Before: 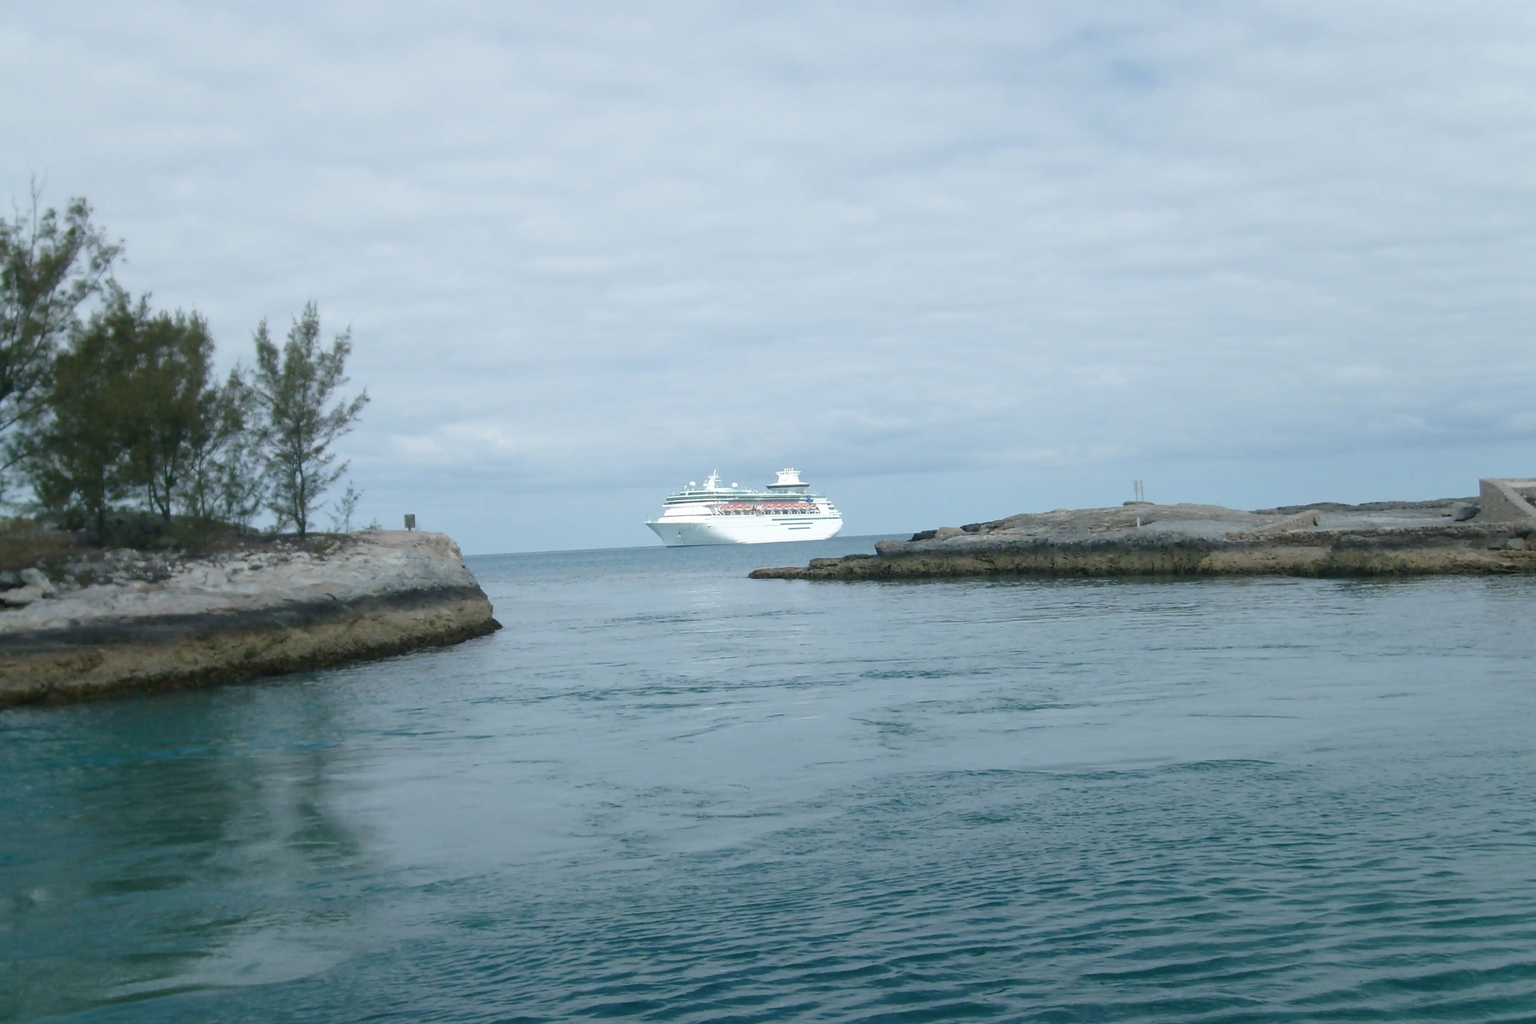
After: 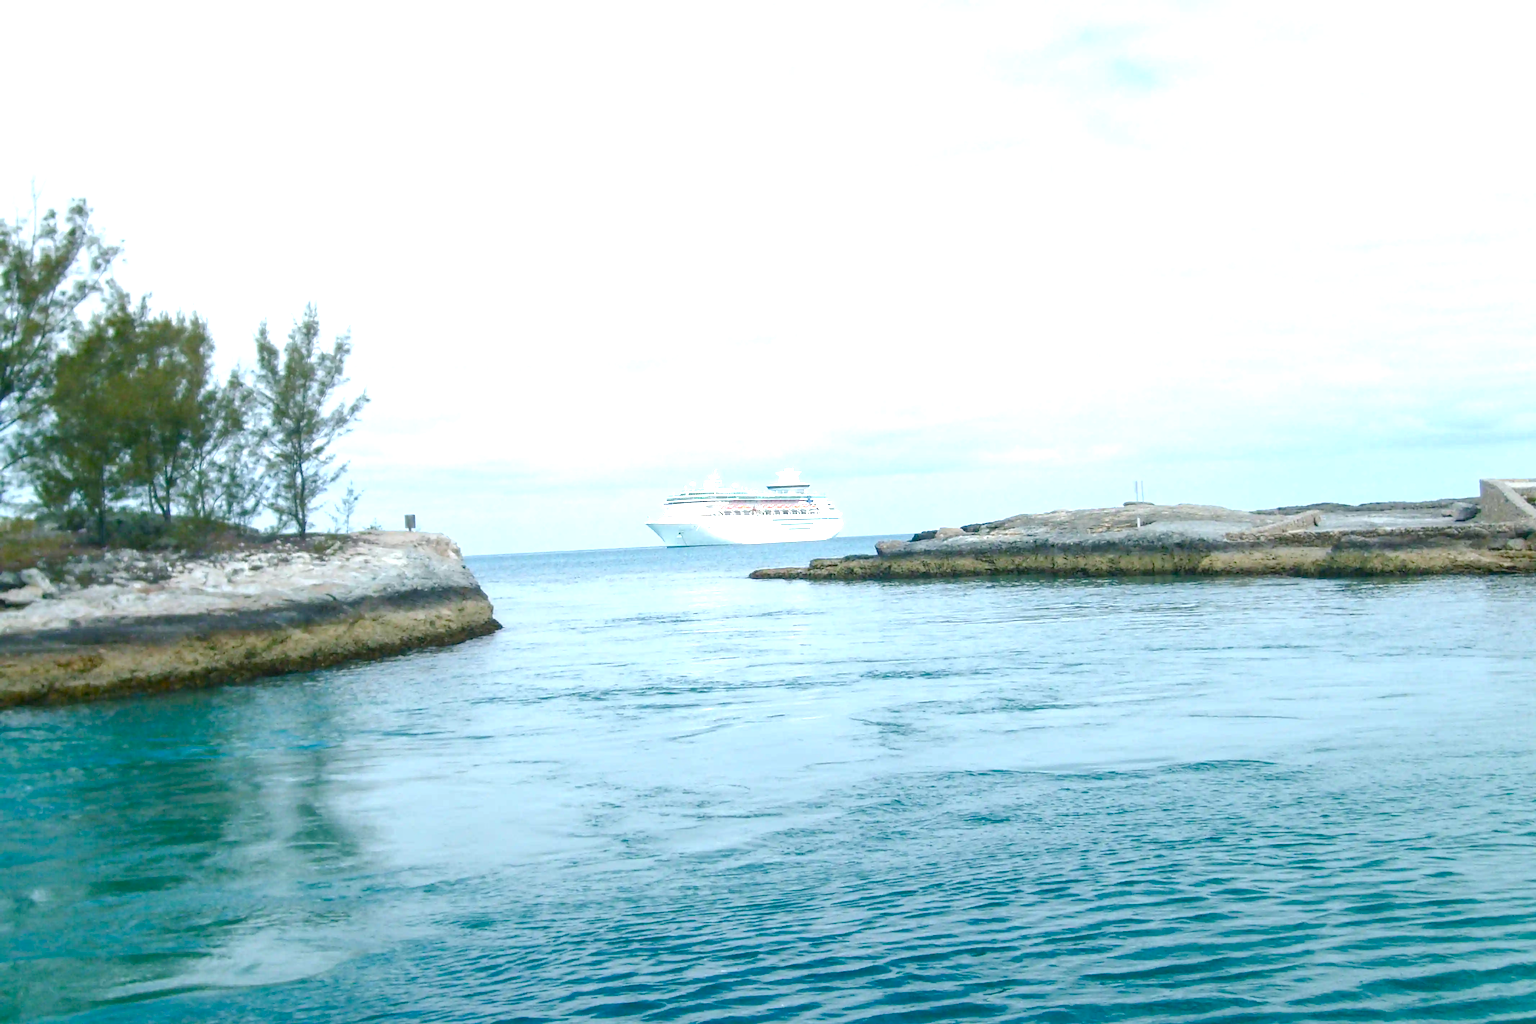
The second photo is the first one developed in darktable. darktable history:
color balance rgb: linear chroma grading › global chroma 15.611%, perceptual saturation grading › global saturation 20%, perceptual saturation grading › highlights -25.266%, perceptual saturation grading › shadows 49.606%, perceptual brilliance grading › global brilliance 2.615%, perceptual brilliance grading › highlights -2.237%, perceptual brilliance grading › shadows 2.575%
exposure: exposure 1.145 EV, compensate highlight preservation false
local contrast: on, module defaults
